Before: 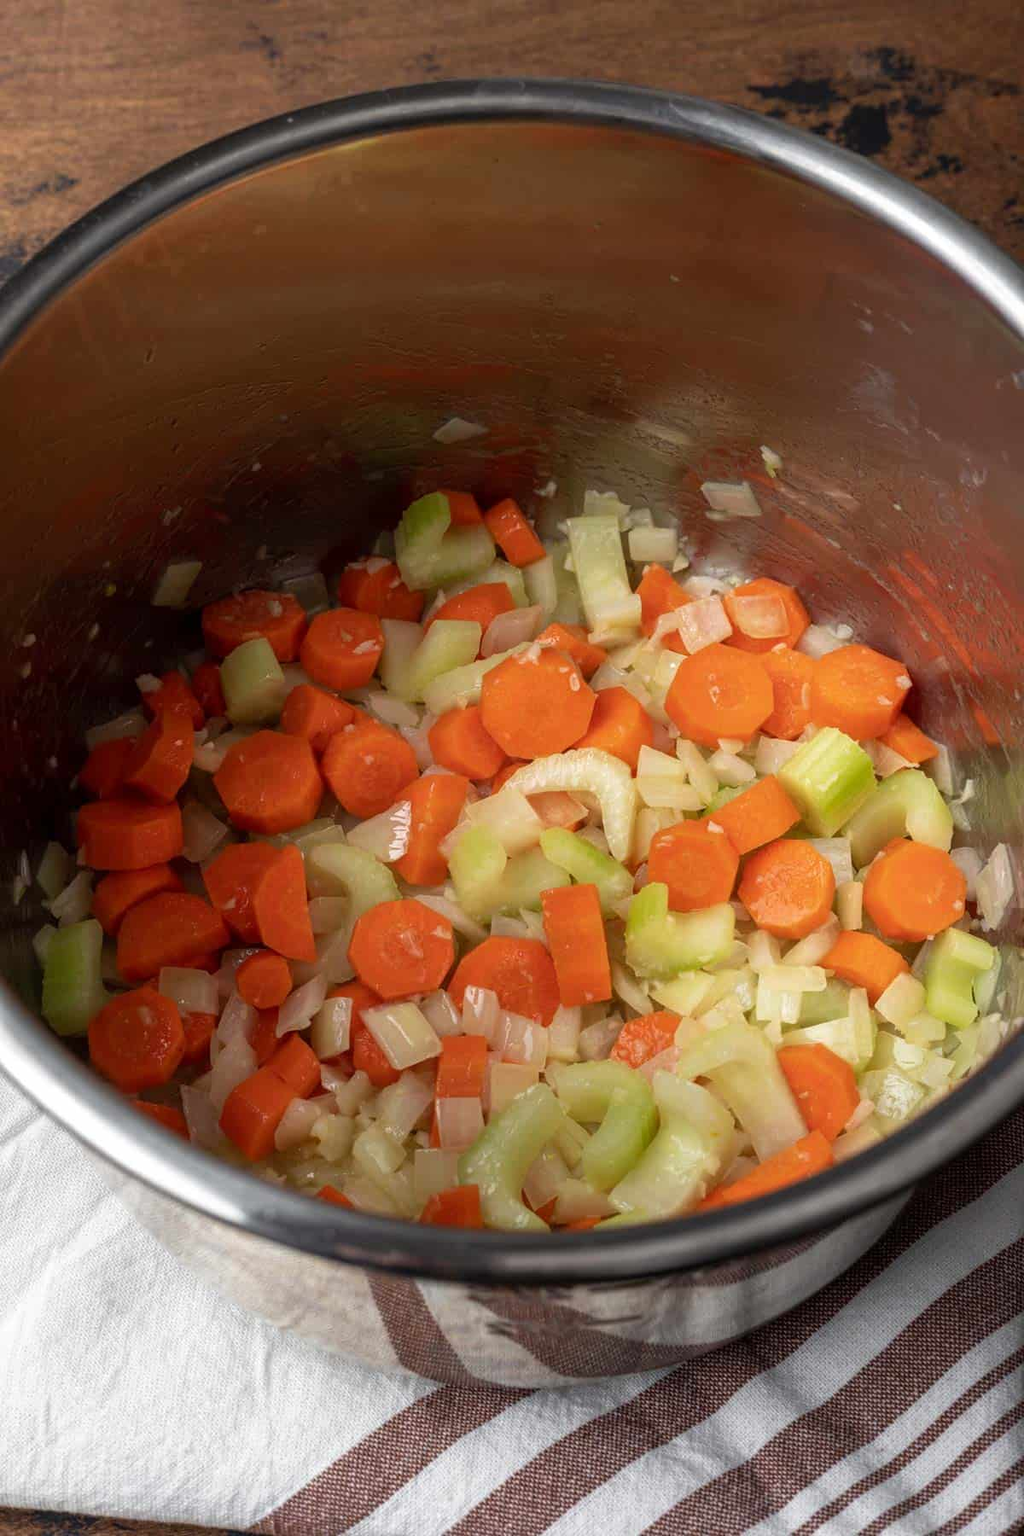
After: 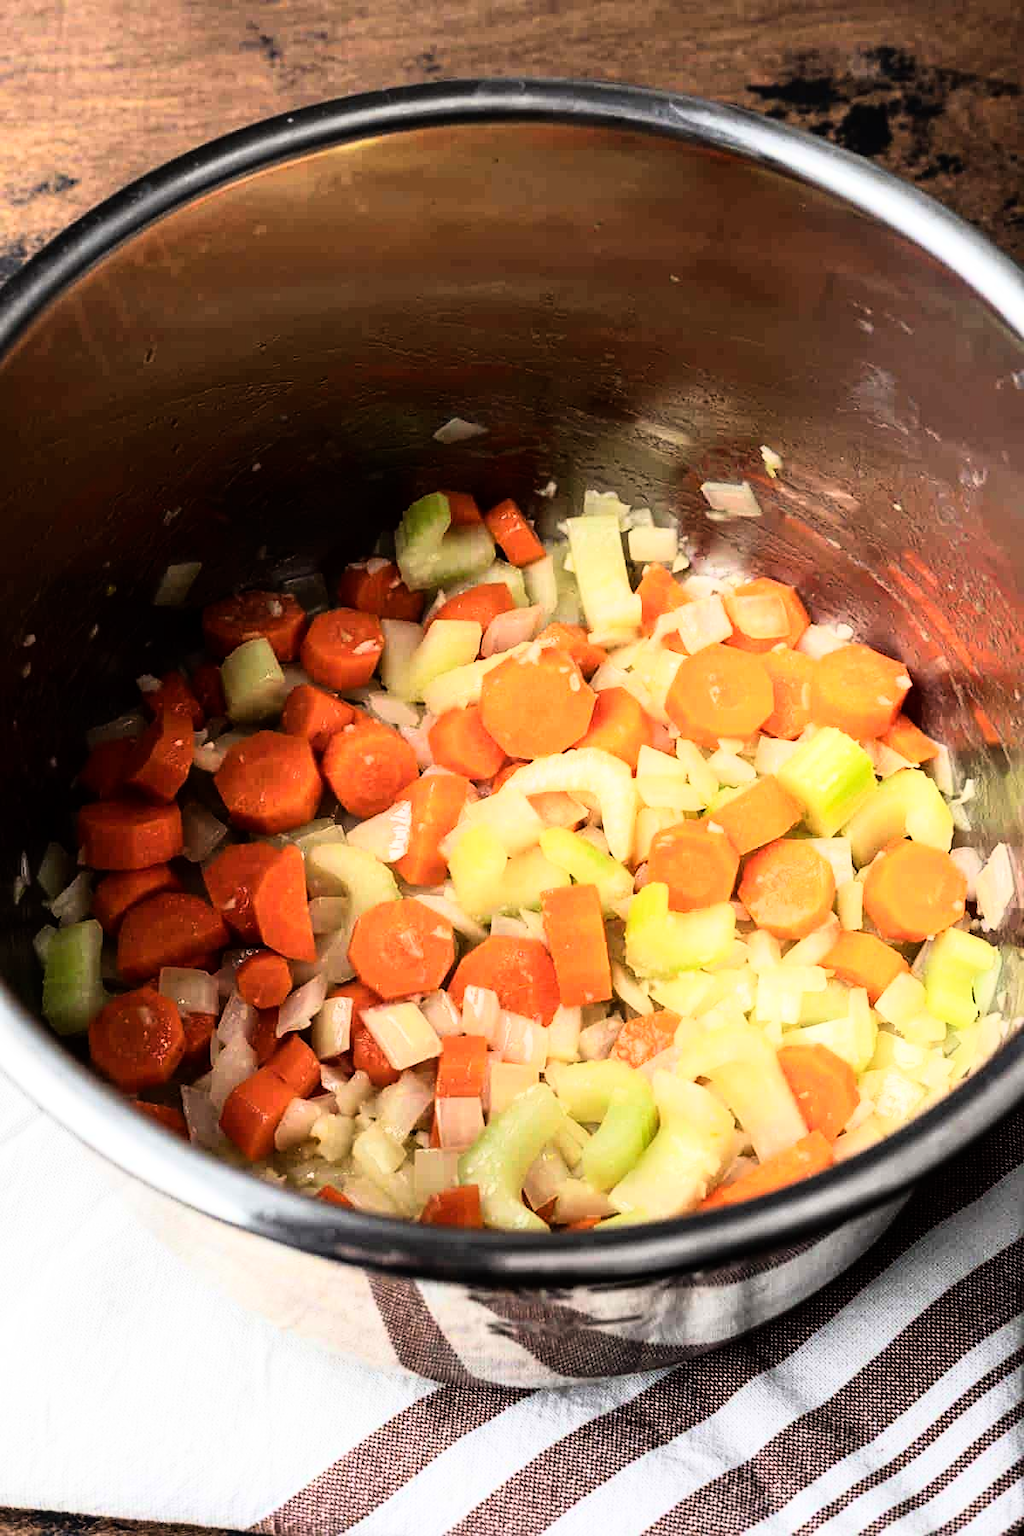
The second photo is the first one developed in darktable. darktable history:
rgb curve: curves: ch0 [(0, 0) (0.21, 0.15) (0.24, 0.21) (0.5, 0.75) (0.75, 0.96) (0.89, 0.99) (1, 1)]; ch1 [(0, 0.02) (0.21, 0.13) (0.25, 0.2) (0.5, 0.67) (0.75, 0.9) (0.89, 0.97) (1, 1)]; ch2 [(0, 0.02) (0.21, 0.13) (0.25, 0.2) (0.5, 0.67) (0.75, 0.9) (0.89, 0.97) (1, 1)], compensate middle gray true
sharpen: amount 0.2
